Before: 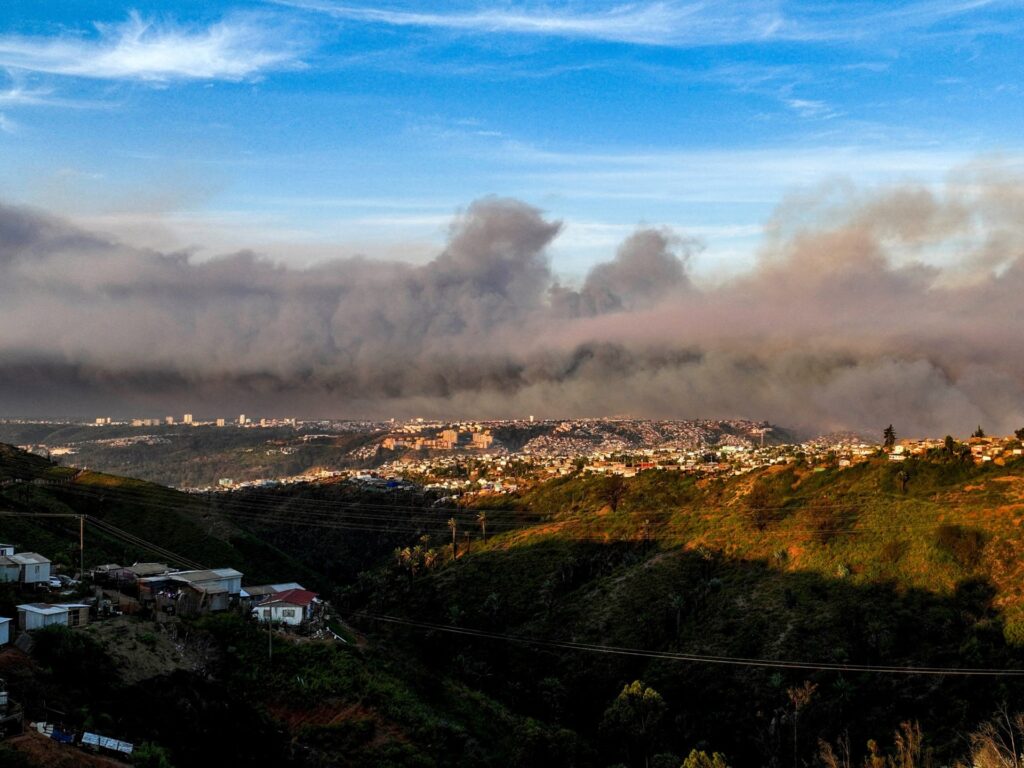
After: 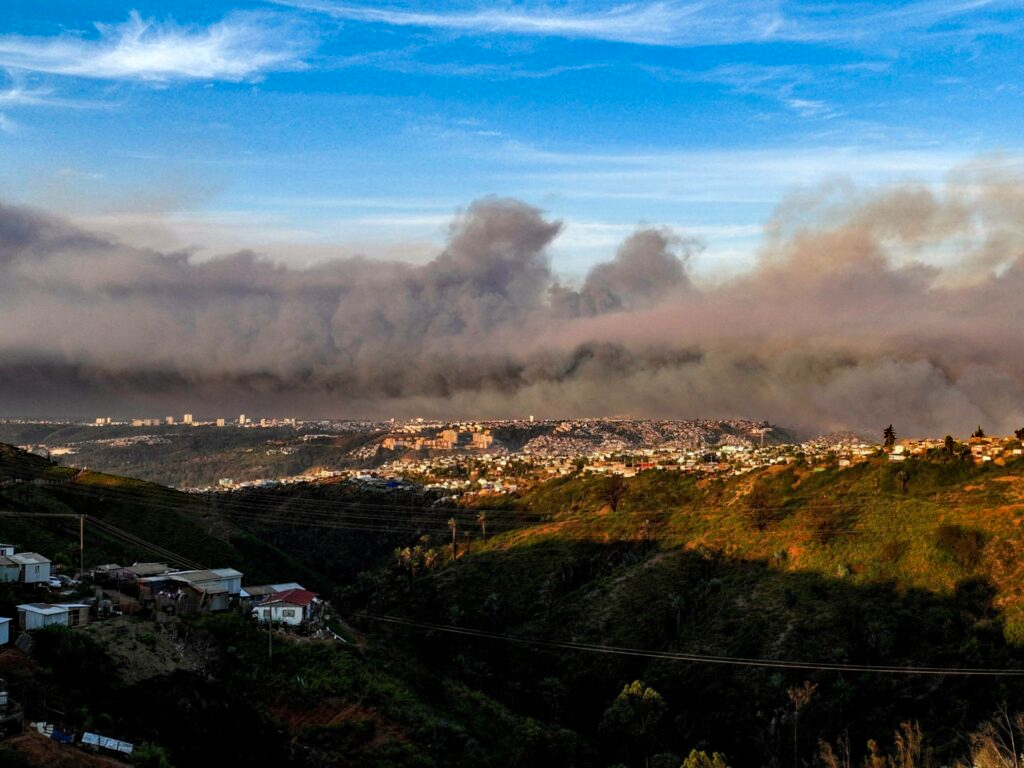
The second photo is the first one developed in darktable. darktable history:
white balance: emerald 1
haze removal: compatibility mode true, adaptive false
